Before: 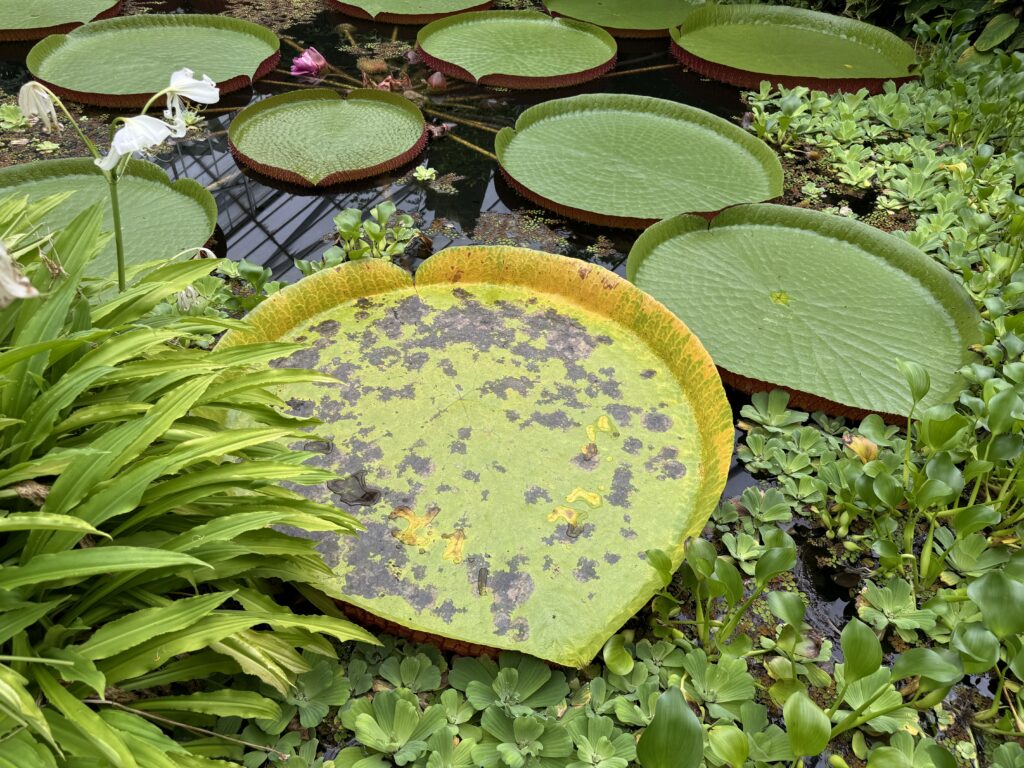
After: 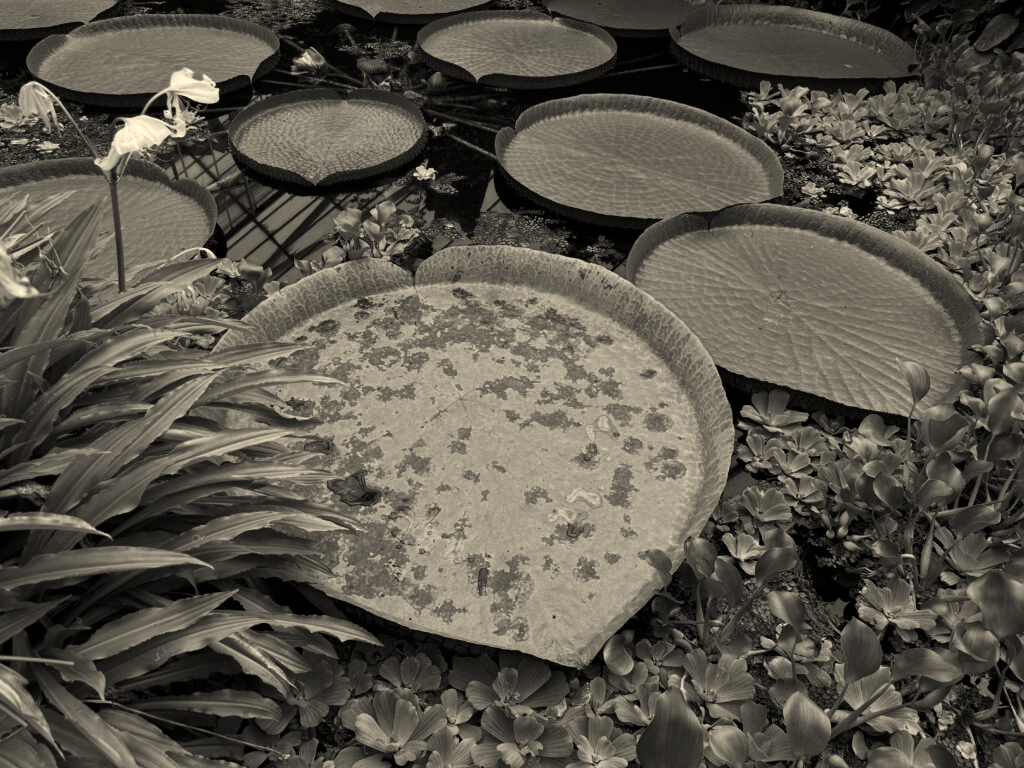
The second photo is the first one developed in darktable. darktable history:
color calibration: output gray [0.21, 0.42, 0.37, 0], illuminant as shot in camera, x 0.369, y 0.376, temperature 4323.93 K
contrast brightness saturation: brightness -0.251, saturation 0.201
color correction: highlights a* 1.3, highlights b* 17.83
